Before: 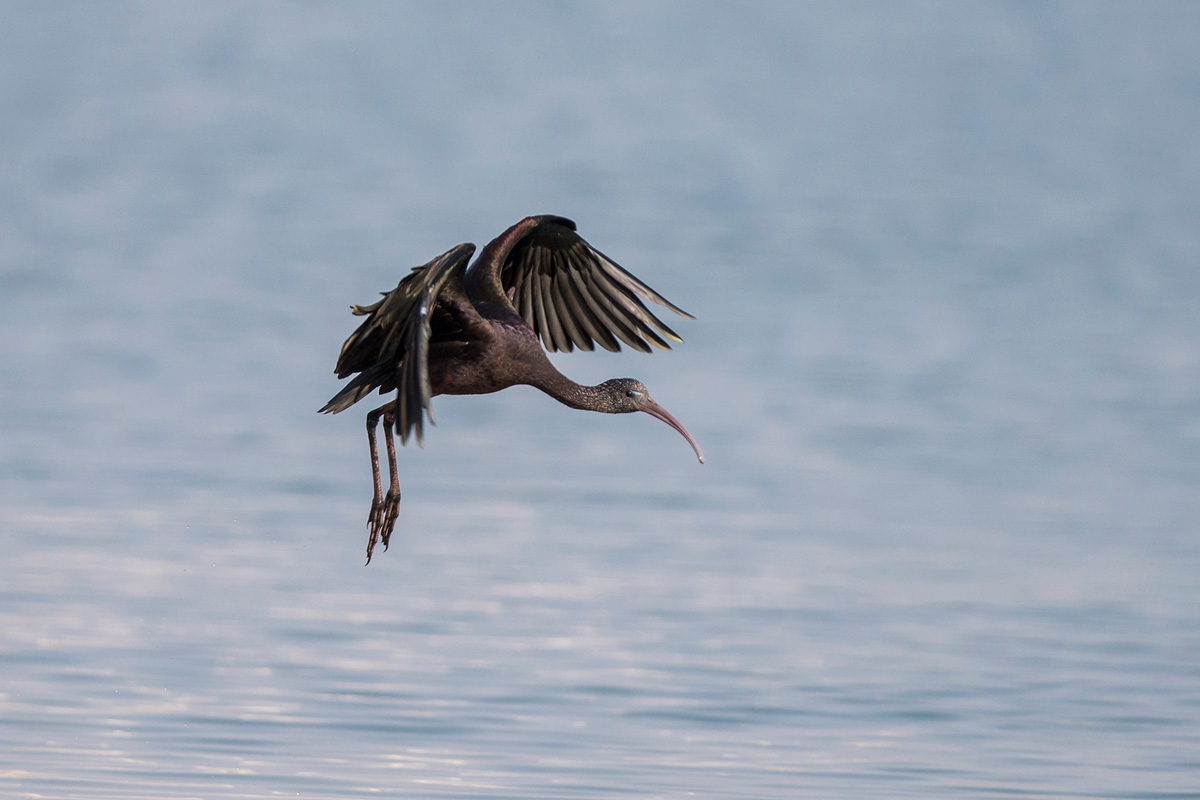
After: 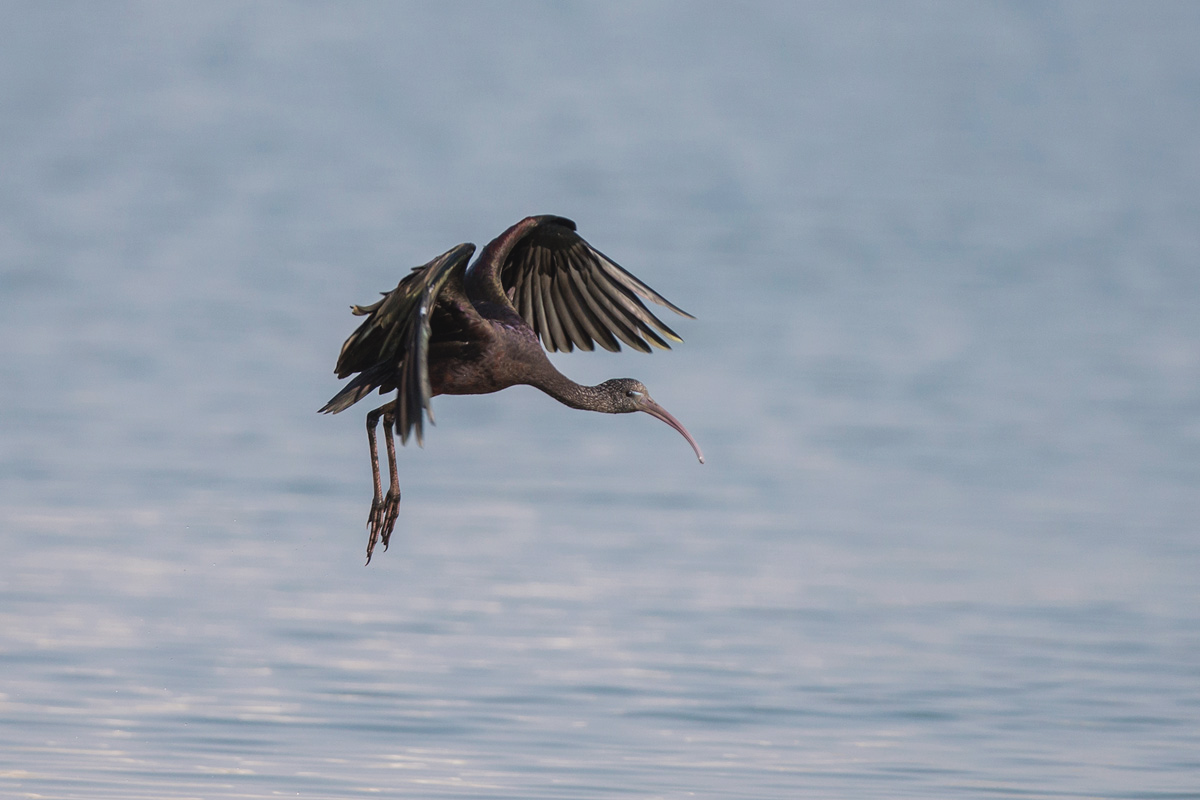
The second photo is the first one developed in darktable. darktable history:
contrast brightness saturation: contrast -0.093, saturation -0.087
